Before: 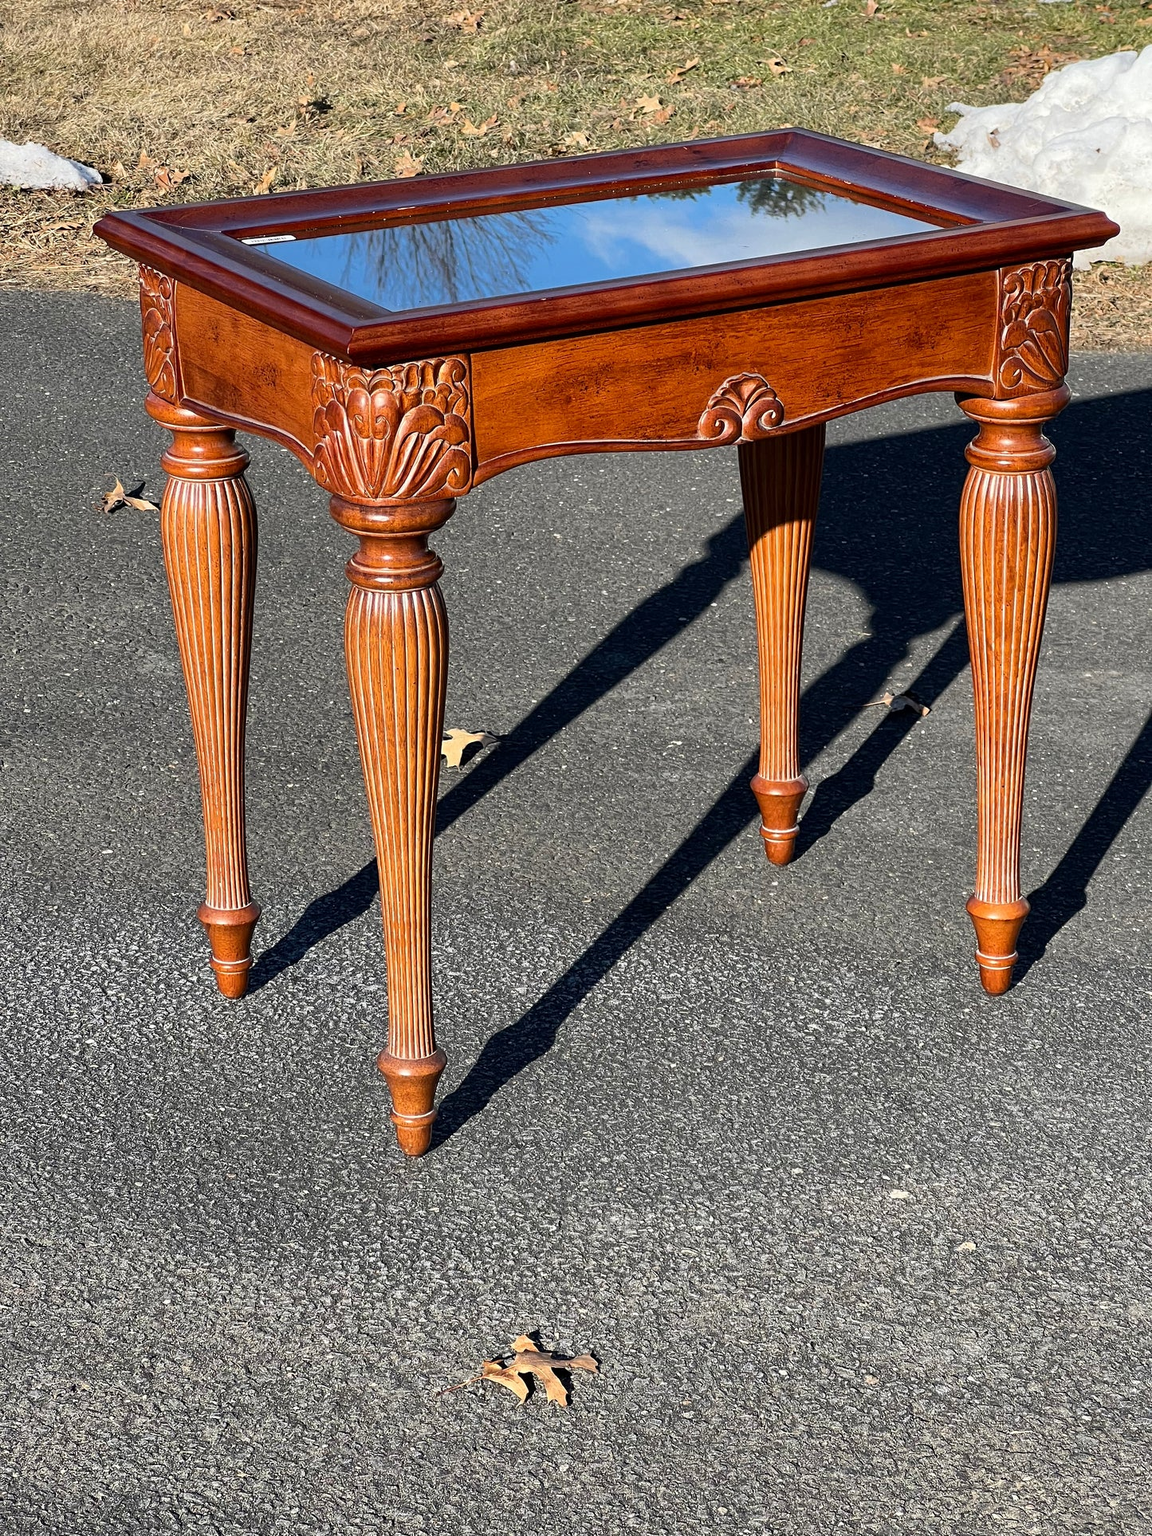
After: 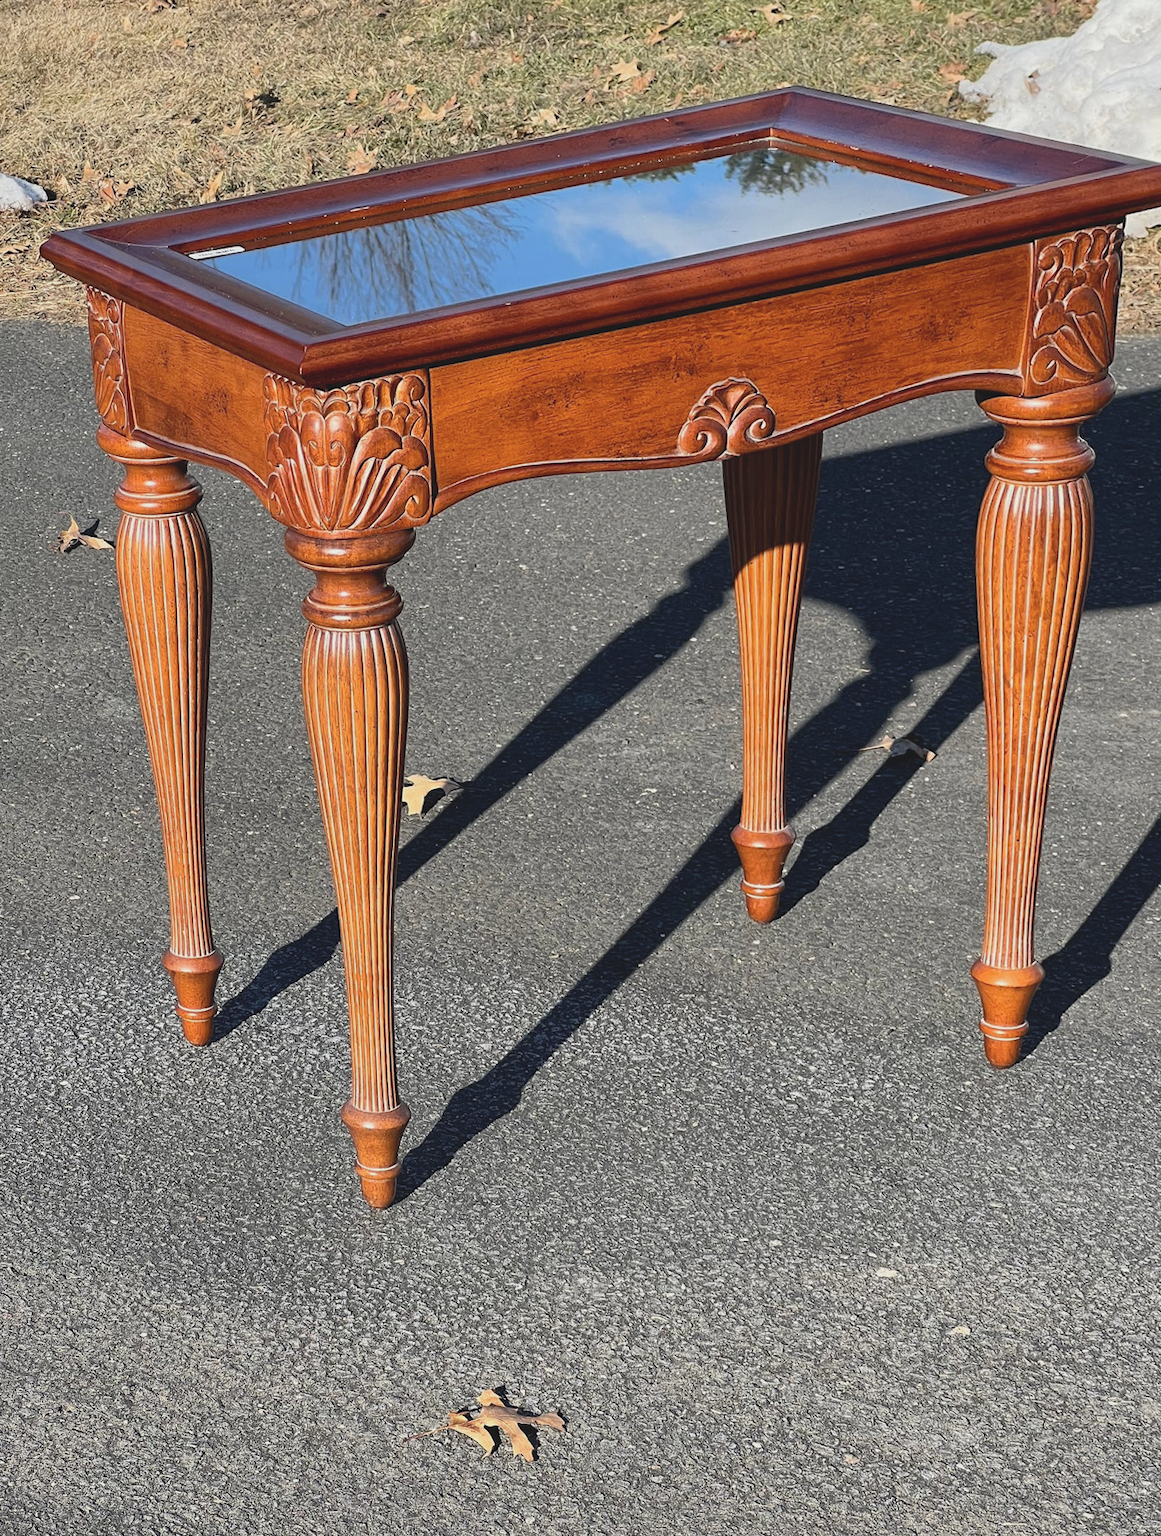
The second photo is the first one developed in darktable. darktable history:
rotate and perspective: rotation 0.062°, lens shift (vertical) 0.115, lens shift (horizontal) -0.133, crop left 0.047, crop right 0.94, crop top 0.061, crop bottom 0.94
contrast brightness saturation: contrast -0.15, brightness 0.05, saturation -0.12
